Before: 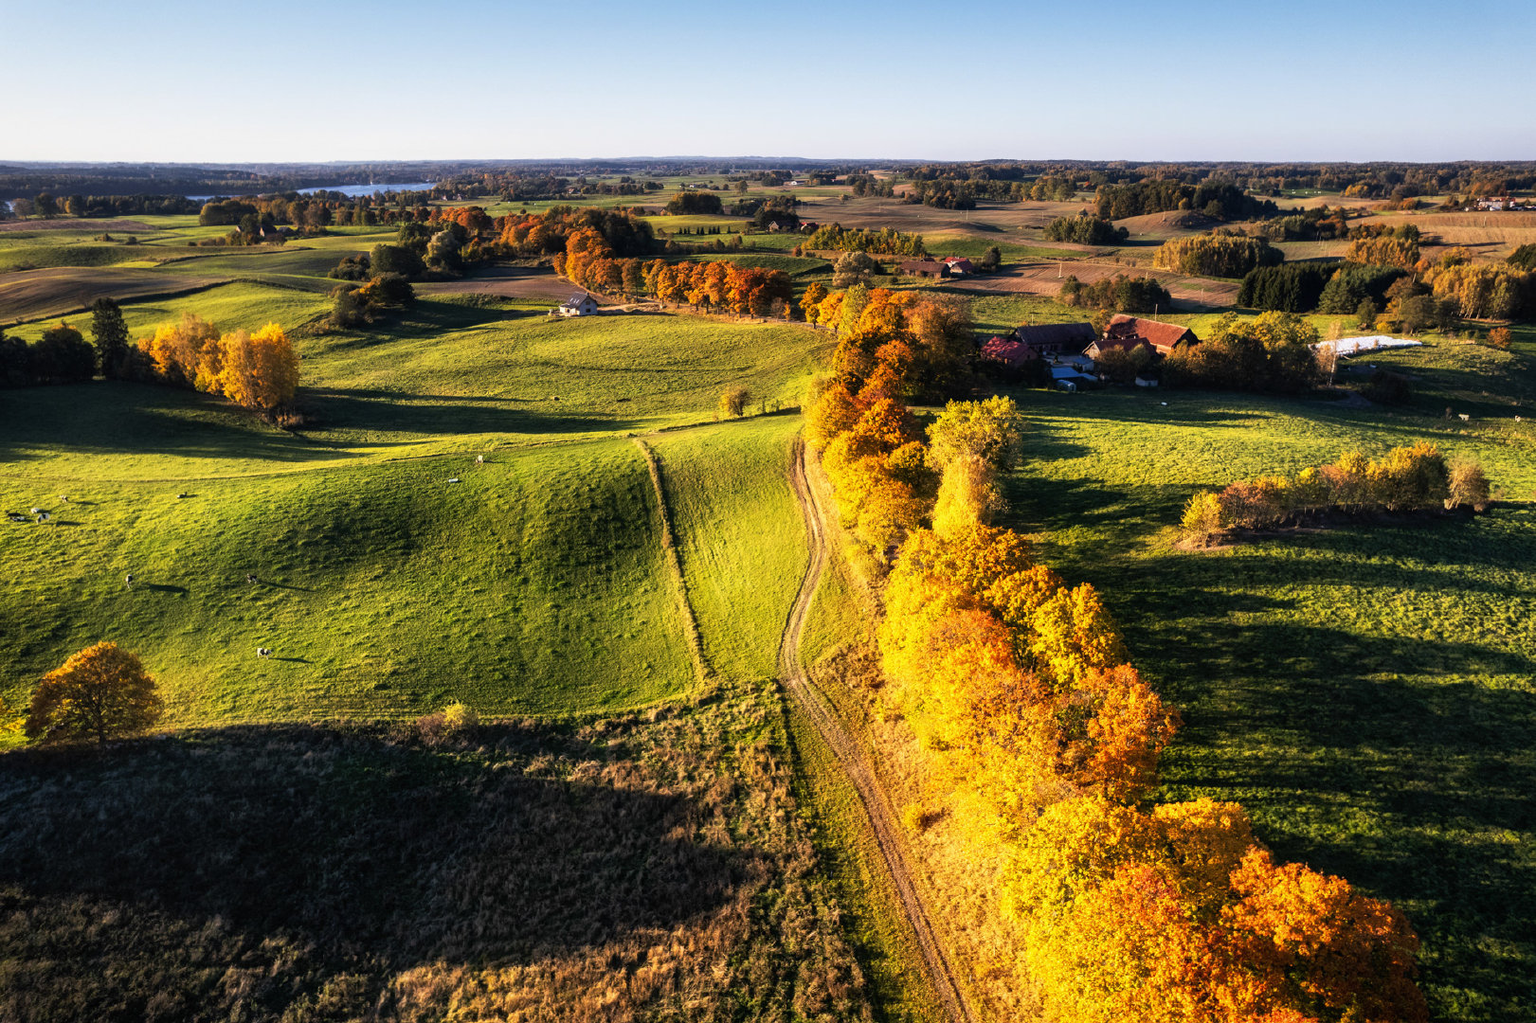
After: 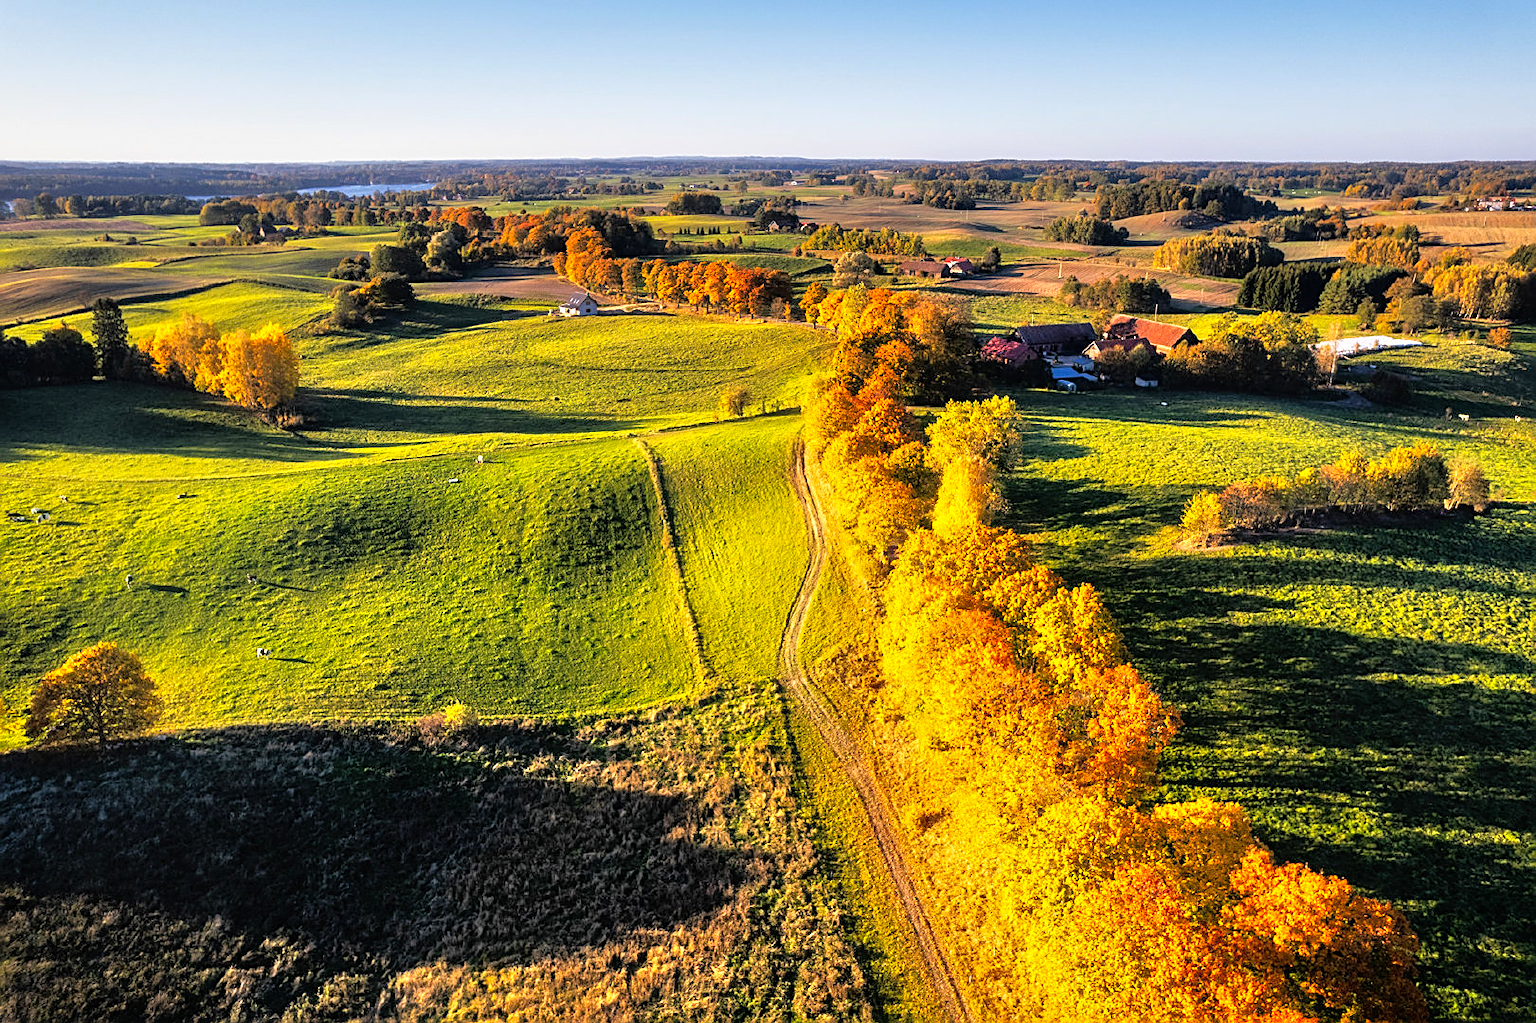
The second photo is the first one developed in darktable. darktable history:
sharpen: on, module defaults
color balance: output saturation 110%
tone equalizer: -7 EV 0.15 EV, -6 EV 0.6 EV, -5 EV 1.15 EV, -4 EV 1.33 EV, -3 EV 1.15 EV, -2 EV 0.6 EV, -1 EV 0.15 EV, mask exposure compensation -0.5 EV
